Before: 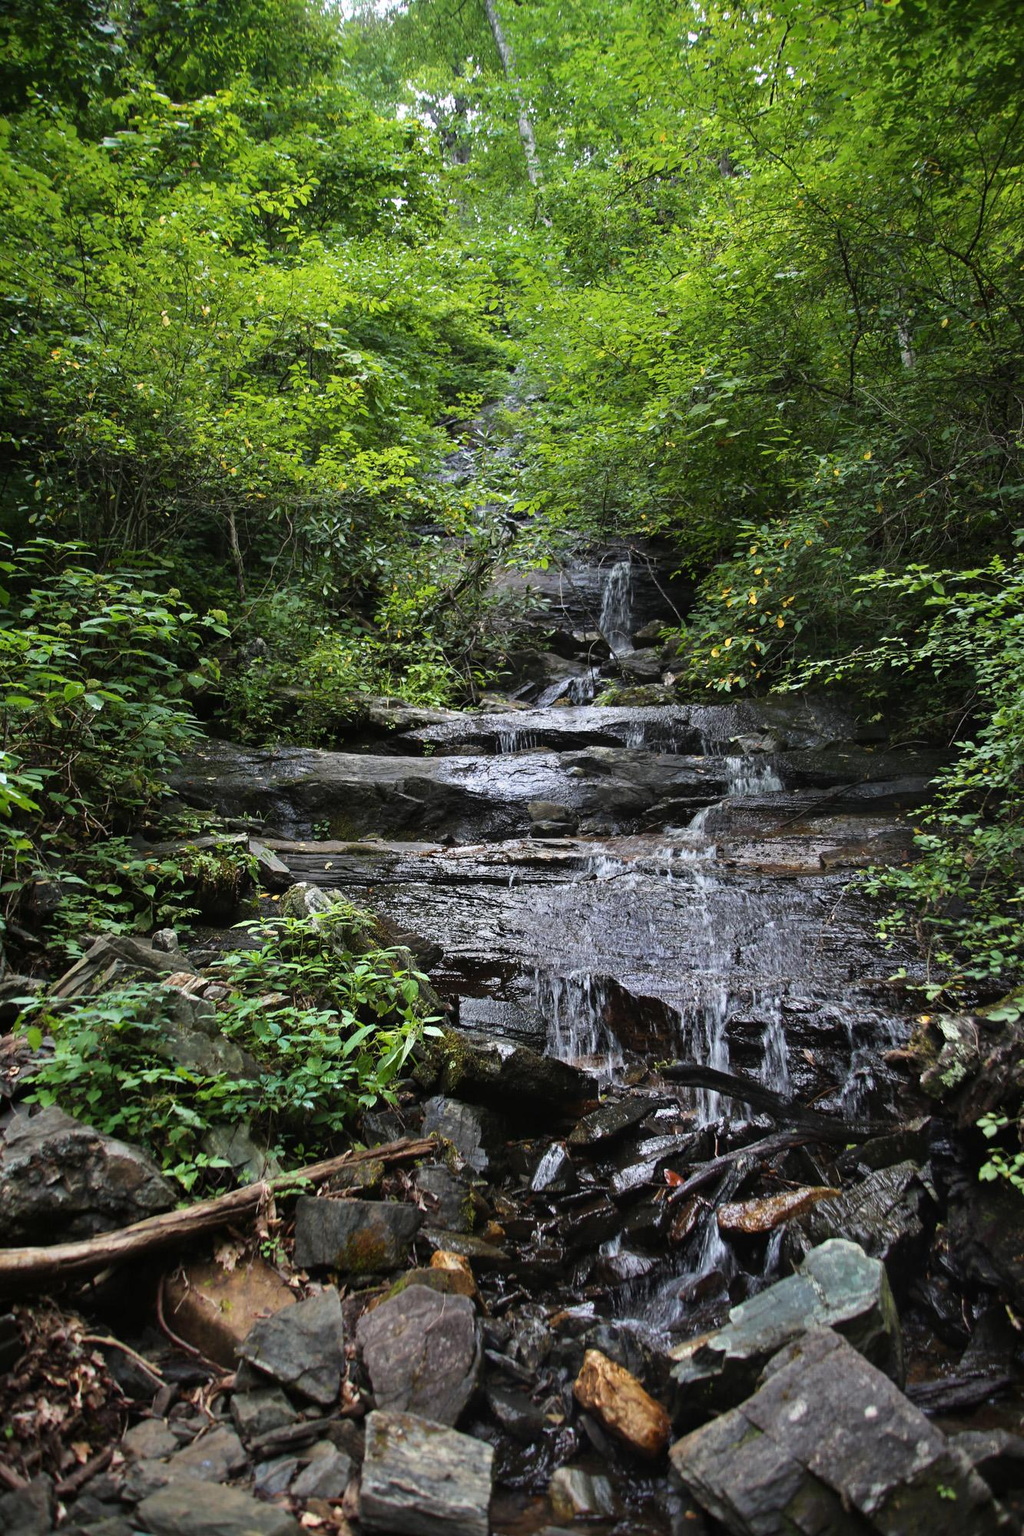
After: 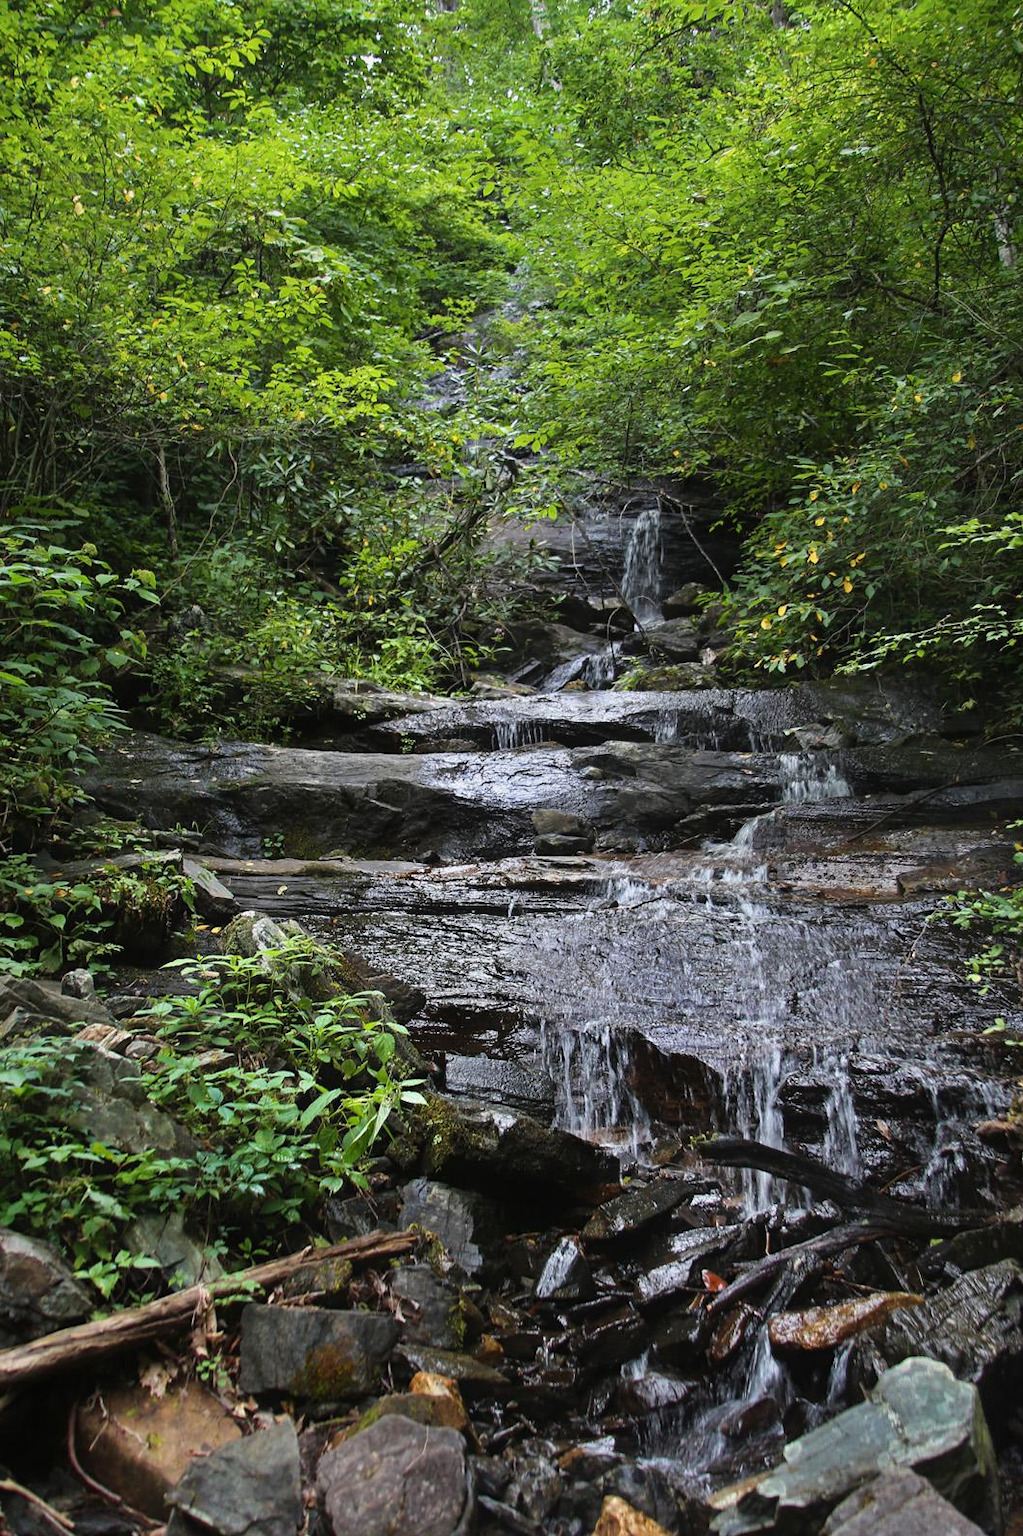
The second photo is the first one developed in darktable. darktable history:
crop and rotate: left 10.071%, top 10.071%, right 10.02%, bottom 10.02%
contrast equalizer: y [[0.5, 0.5, 0.472, 0.5, 0.5, 0.5], [0.5 ×6], [0.5 ×6], [0 ×6], [0 ×6]]
